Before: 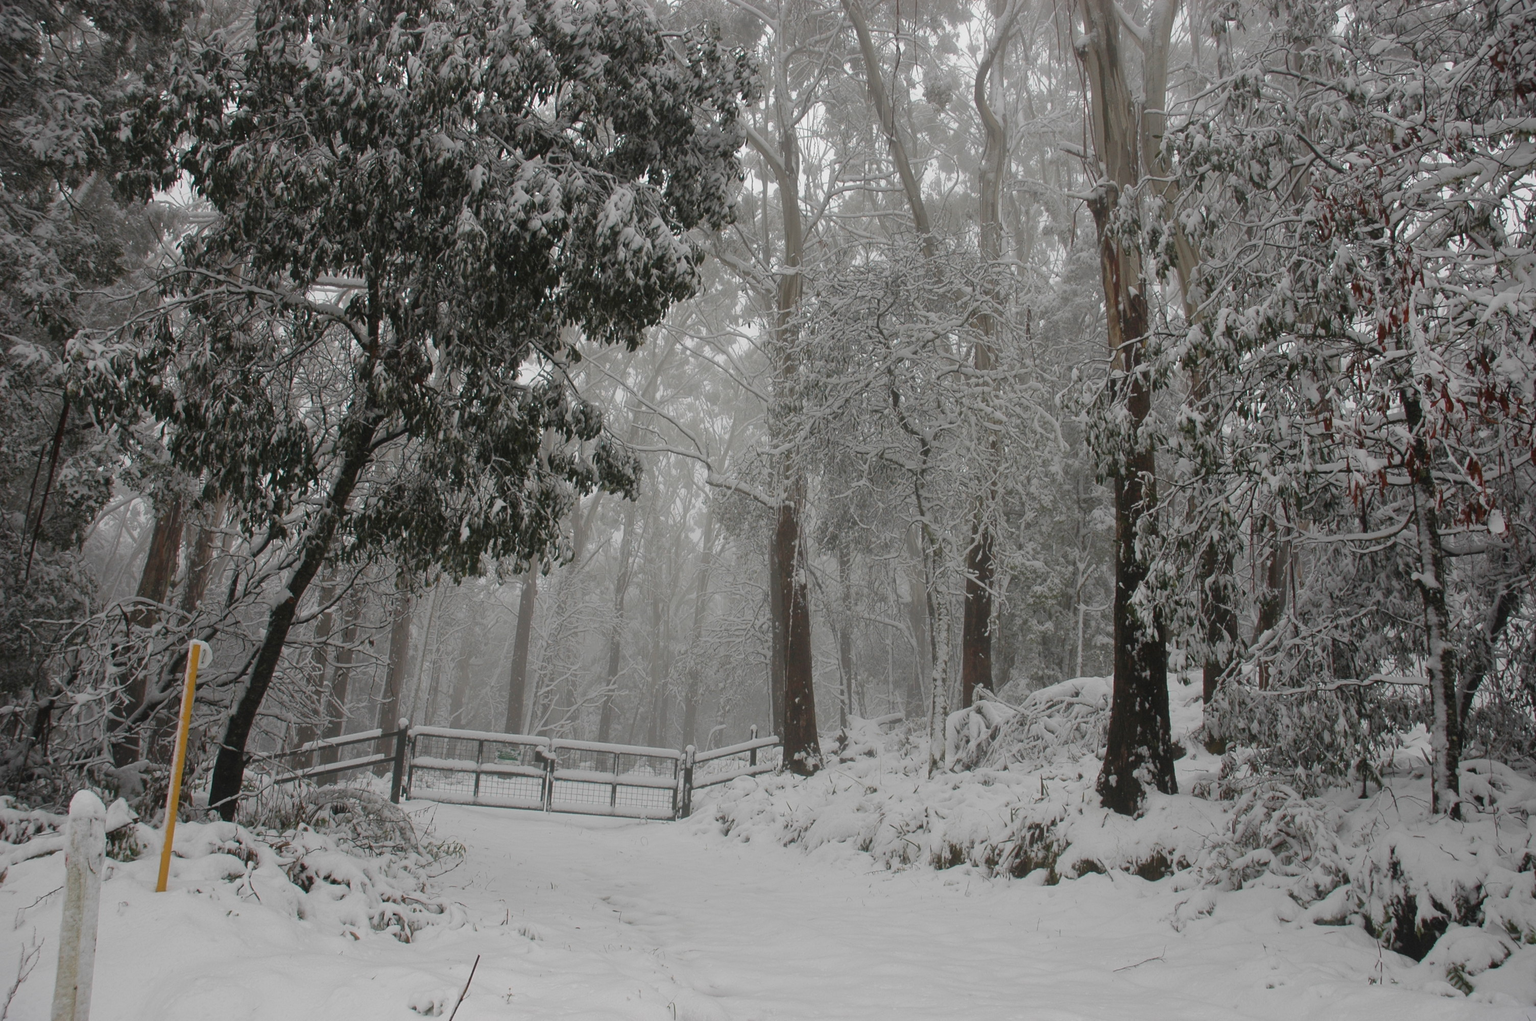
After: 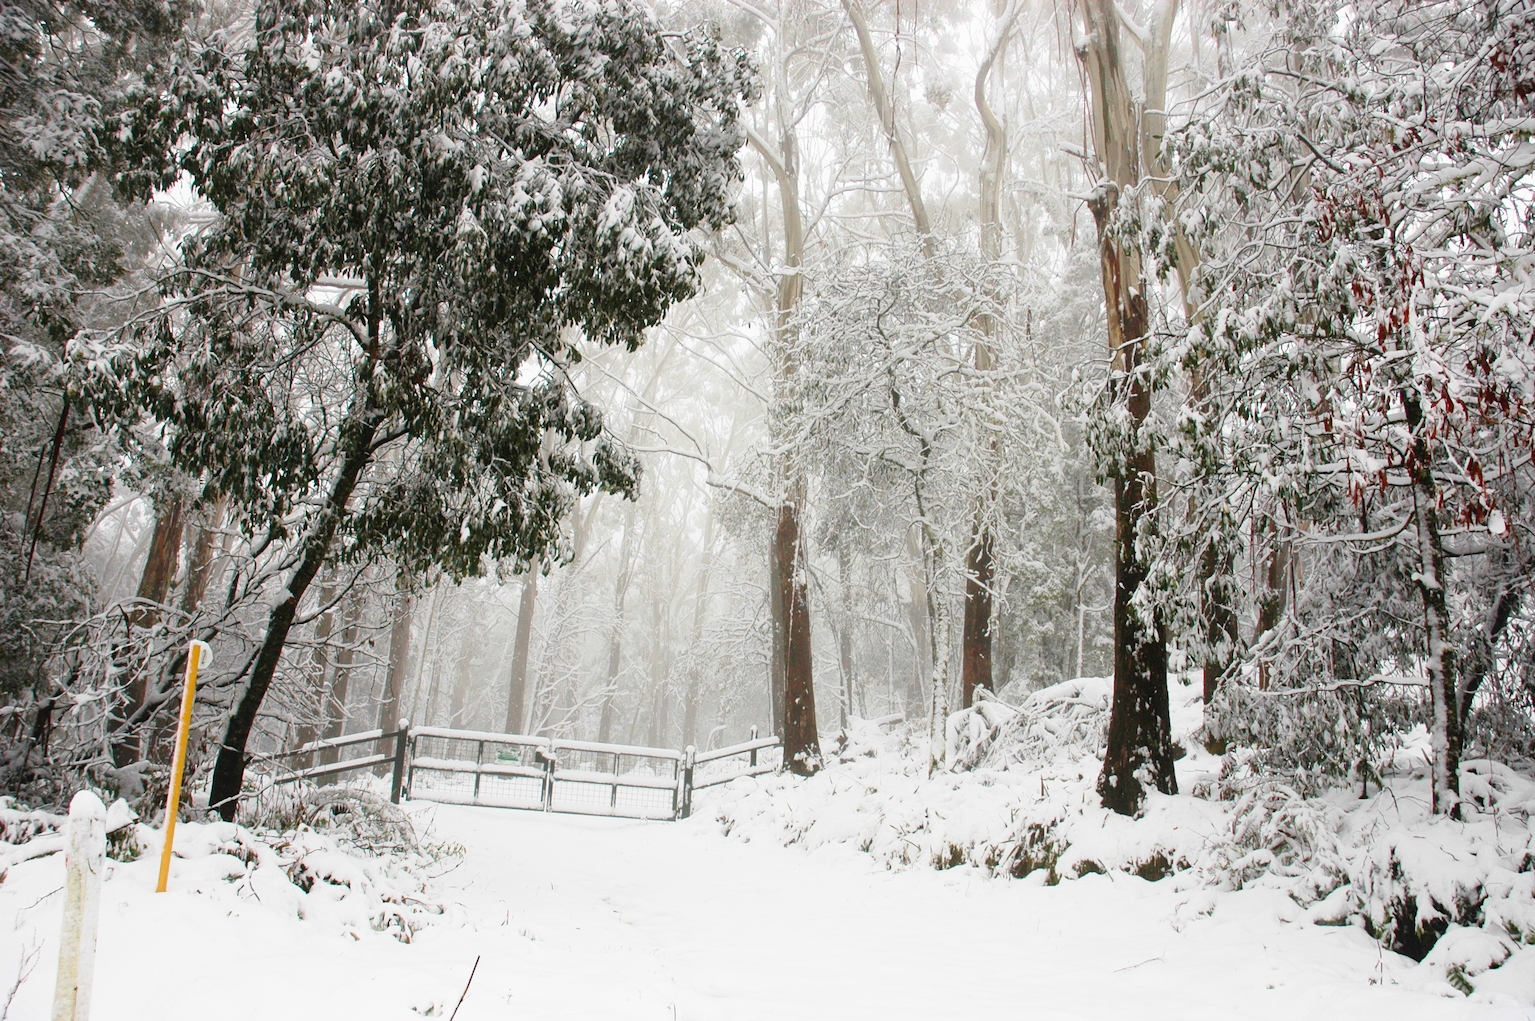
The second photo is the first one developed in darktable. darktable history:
velvia: strength 27.65%
base curve: curves: ch0 [(0, 0) (0.012, 0.01) (0.073, 0.168) (0.31, 0.711) (0.645, 0.957) (1, 1)], preserve colors none
shadows and highlights: shadows 1.41, highlights 40.75
contrast brightness saturation: contrast -0.024, brightness -0.014, saturation 0.026
